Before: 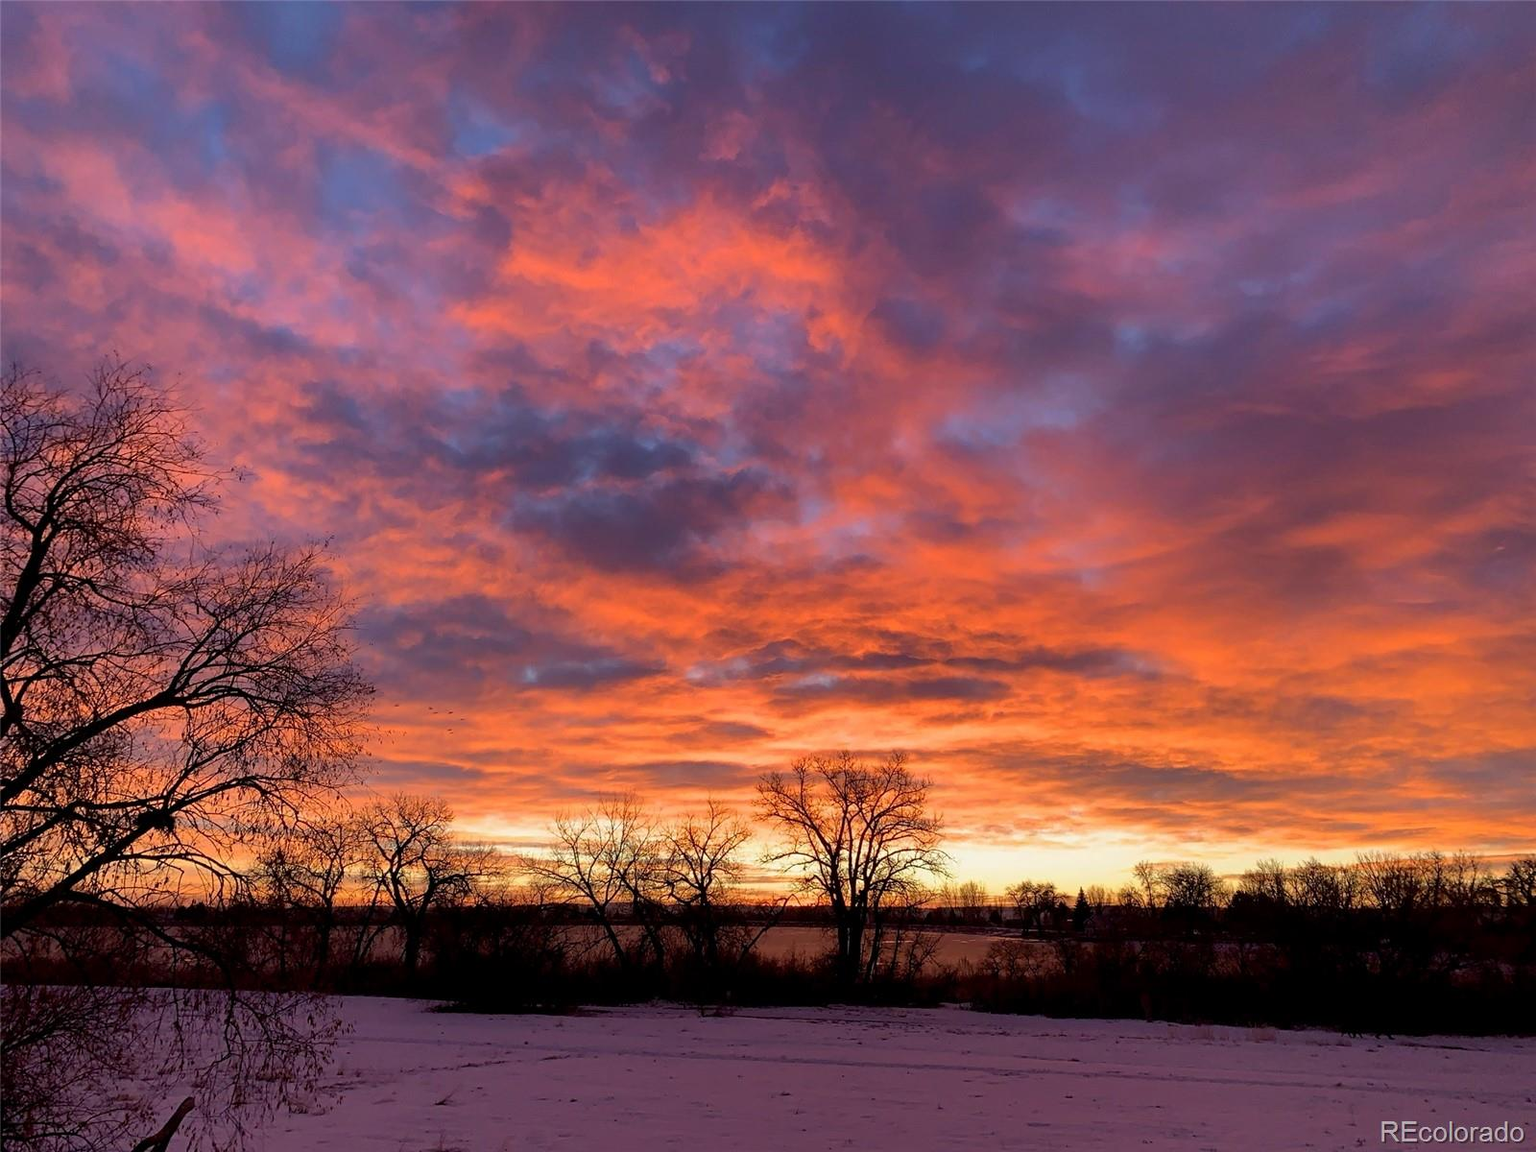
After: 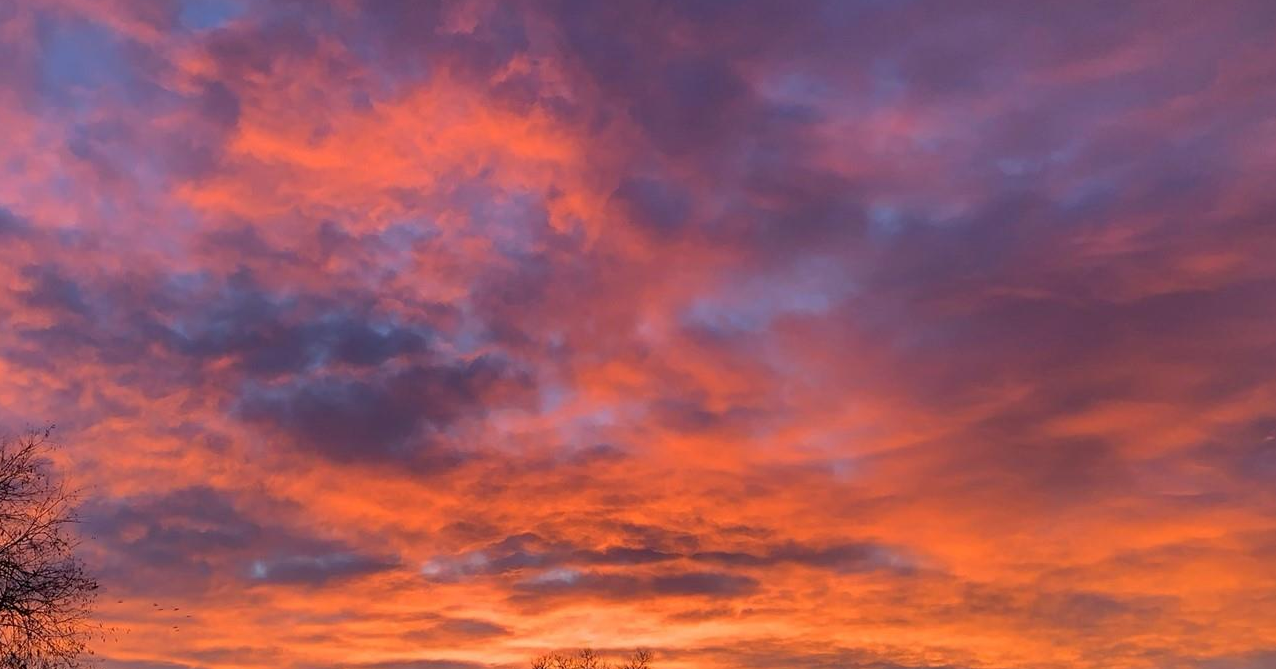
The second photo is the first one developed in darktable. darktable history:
crop: left 18.342%, top 11.089%, right 1.887%, bottom 33.101%
